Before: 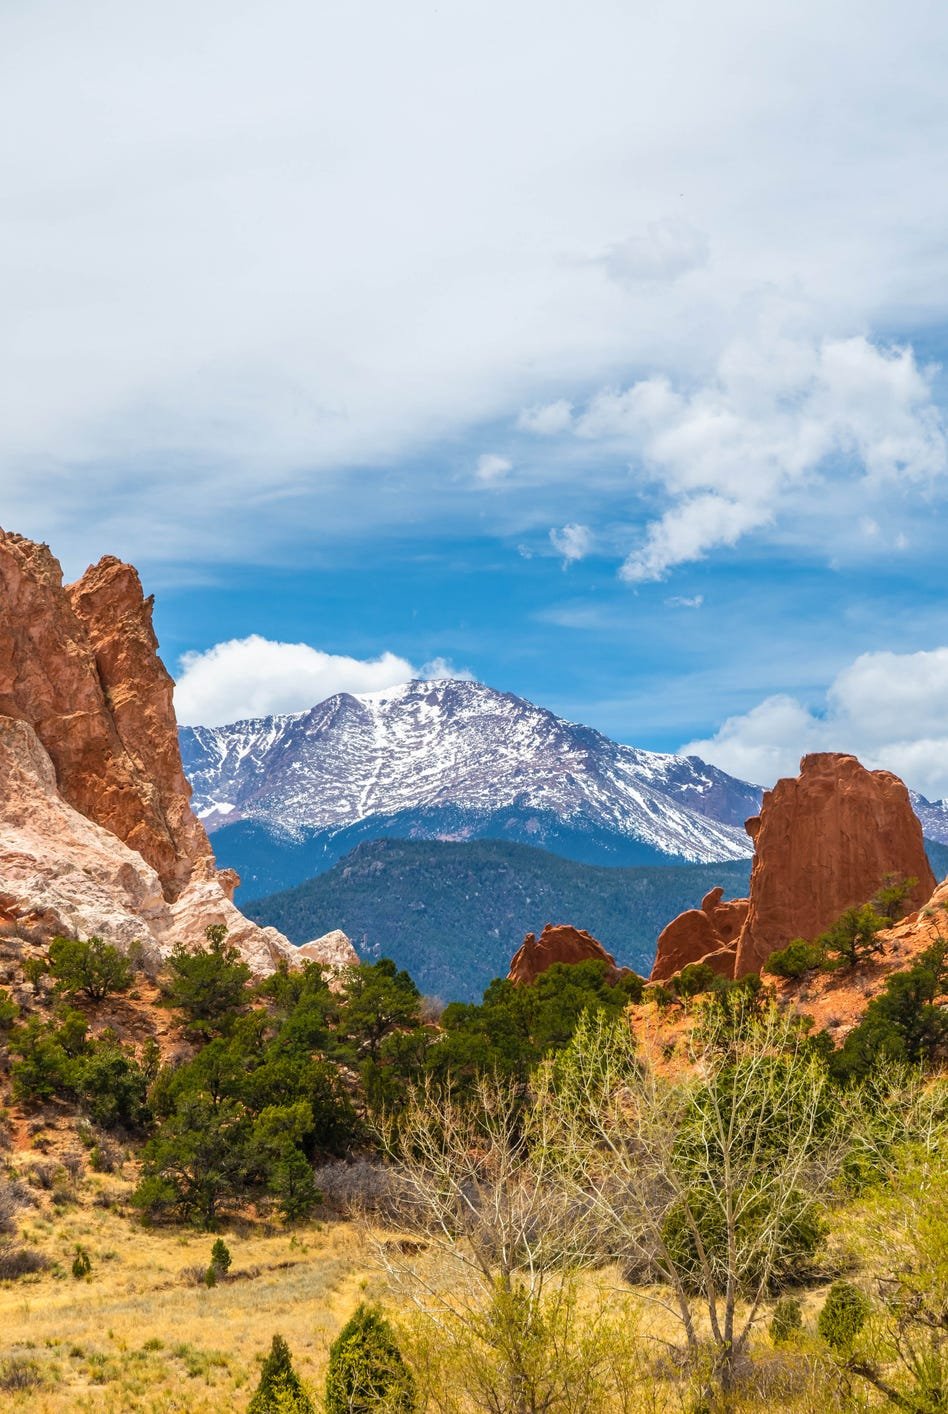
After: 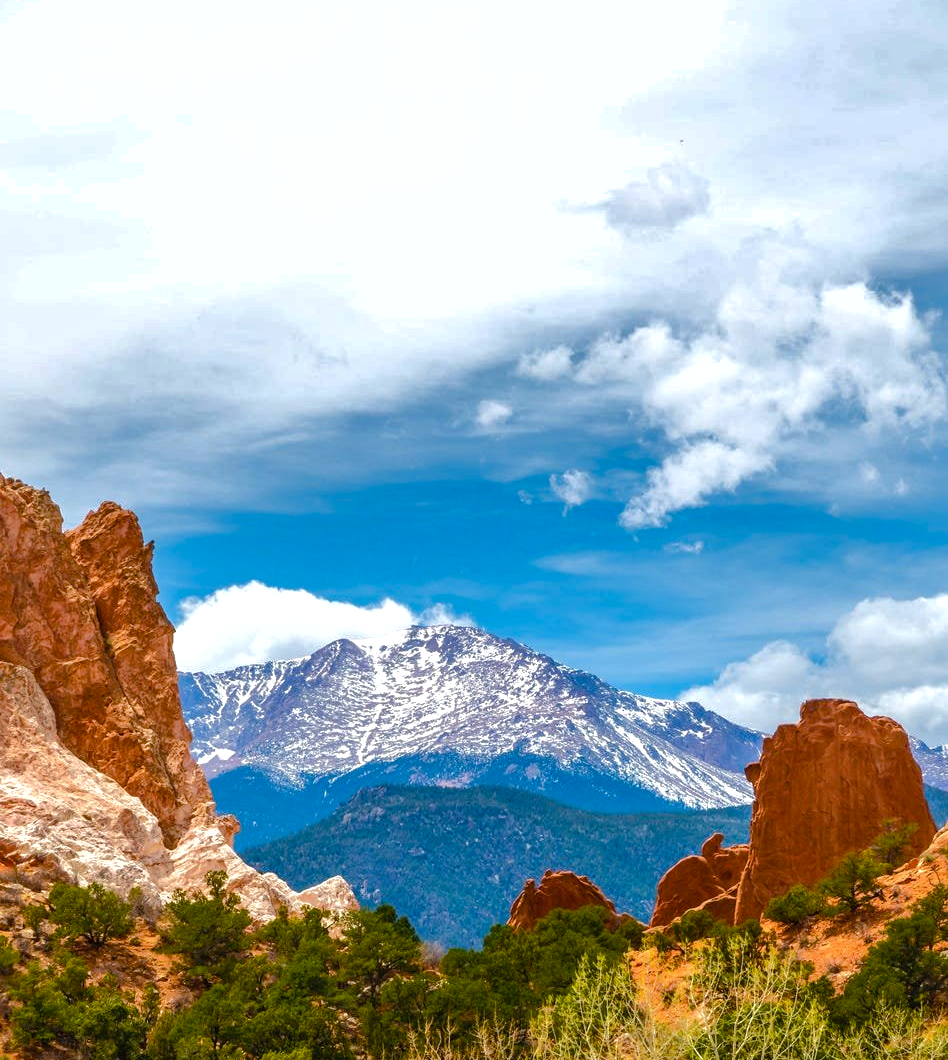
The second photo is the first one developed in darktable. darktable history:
crop: top 3.857%, bottom 21.132%
color balance rgb: perceptual saturation grading › global saturation 20%, perceptual saturation grading › highlights -25%, perceptual saturation grading › shadows 50%
shadows and highlights: shadows 40, highlights -60
tone equalizer: -8 EV -0.417 EV, -7 EV -0.389 EV, -6 EV -0.333 EV, -5 EV -0.222 EV, -3 EV 0.222 EV, -2 EV 0.333 EV, -1 EV 0.389 EV, +0 EV 0.417 EV, edges refinement/feathering 500, mask exposure compensation -1.57 EV, preserve details no
